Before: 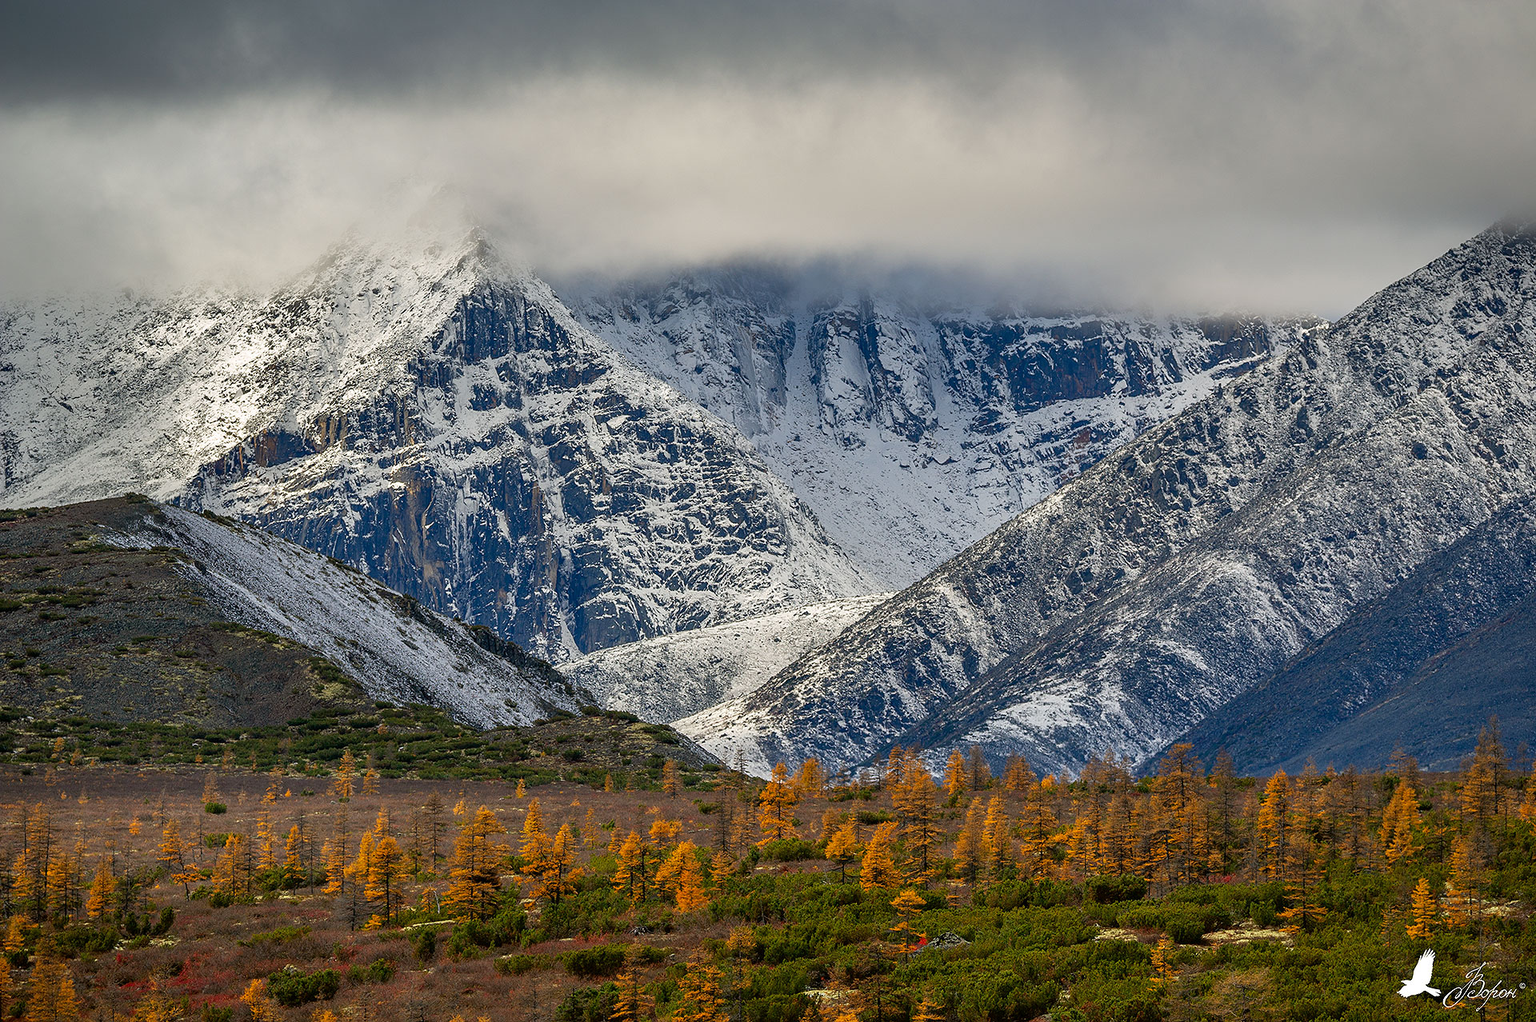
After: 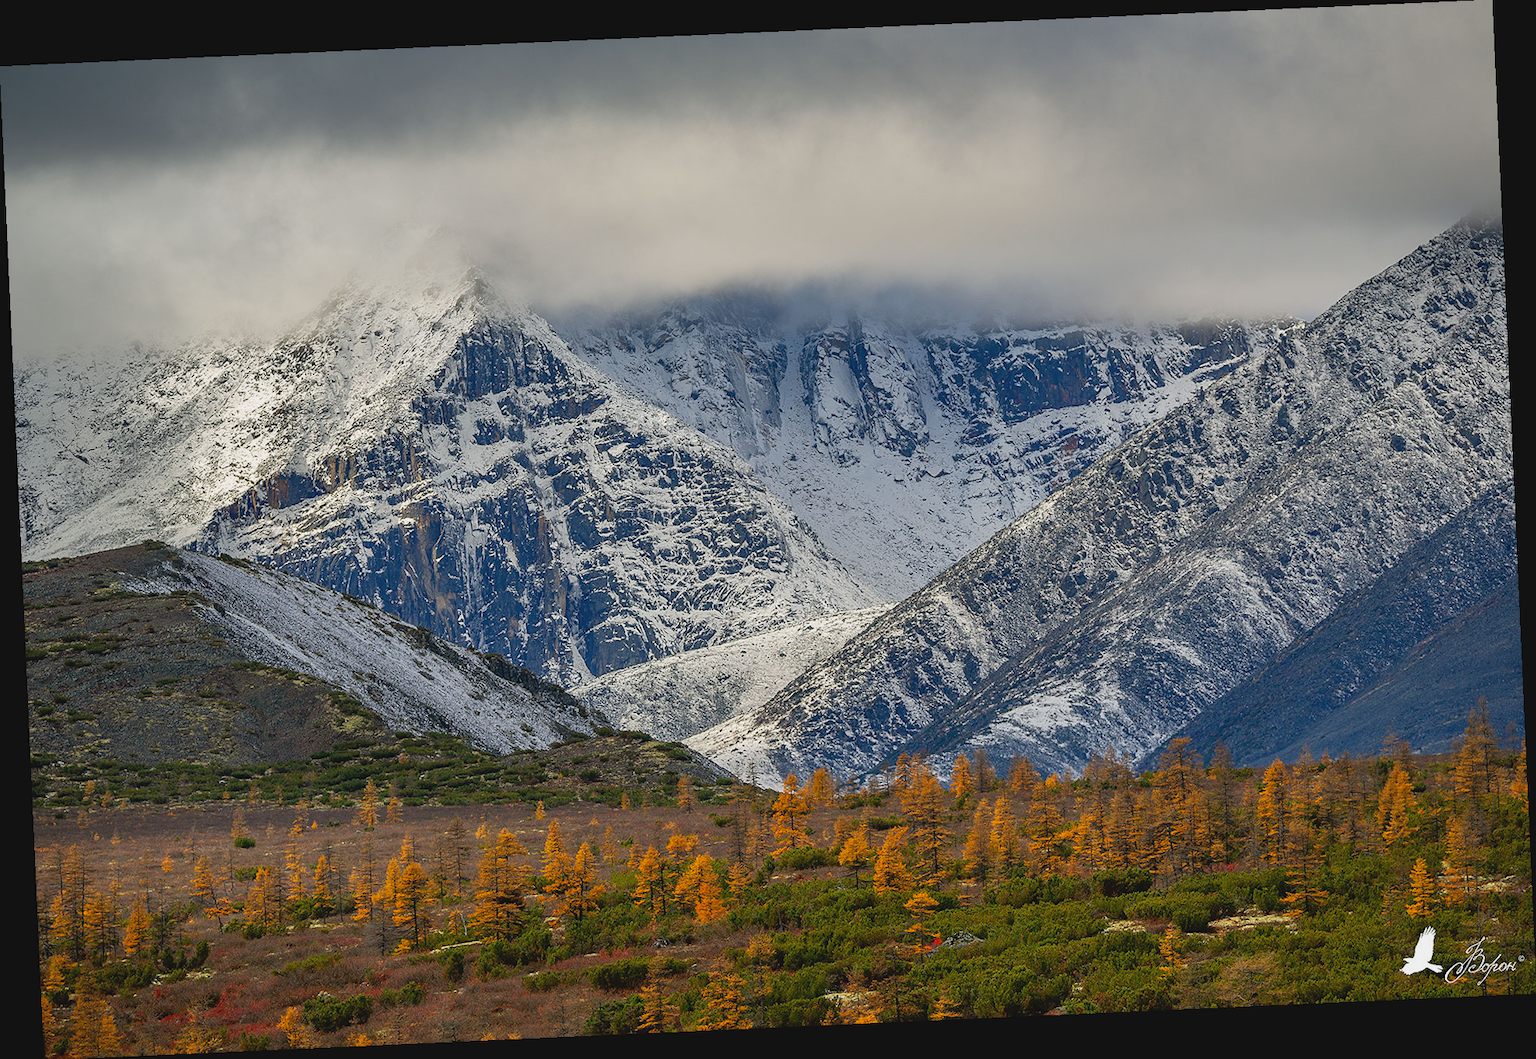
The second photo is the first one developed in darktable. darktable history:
rotate and perspective: rotation -2.56°, automatic cropping off
contrast brightness saturation: contrast -0.11
